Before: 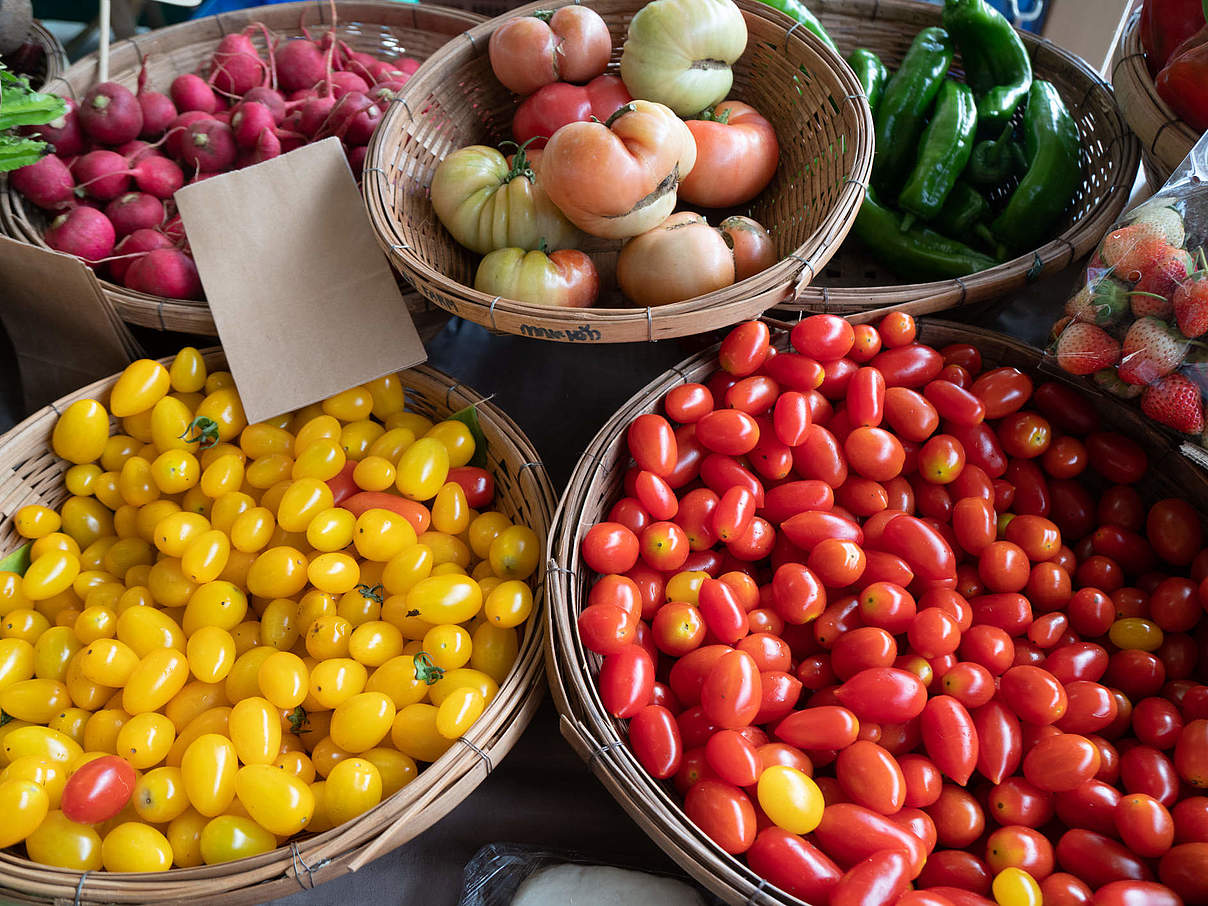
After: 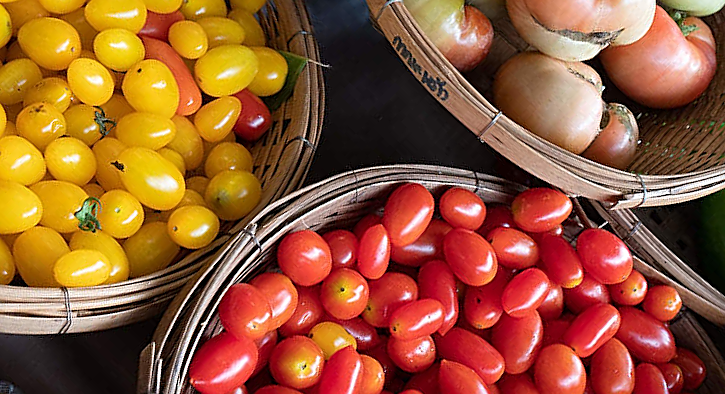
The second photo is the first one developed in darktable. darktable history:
crop and rotate: angle -44.47°, top 16.532%, right 0.993%, bottom 11.746%
tone equalizer: on, module defaults
sharpen: on, module defaults
